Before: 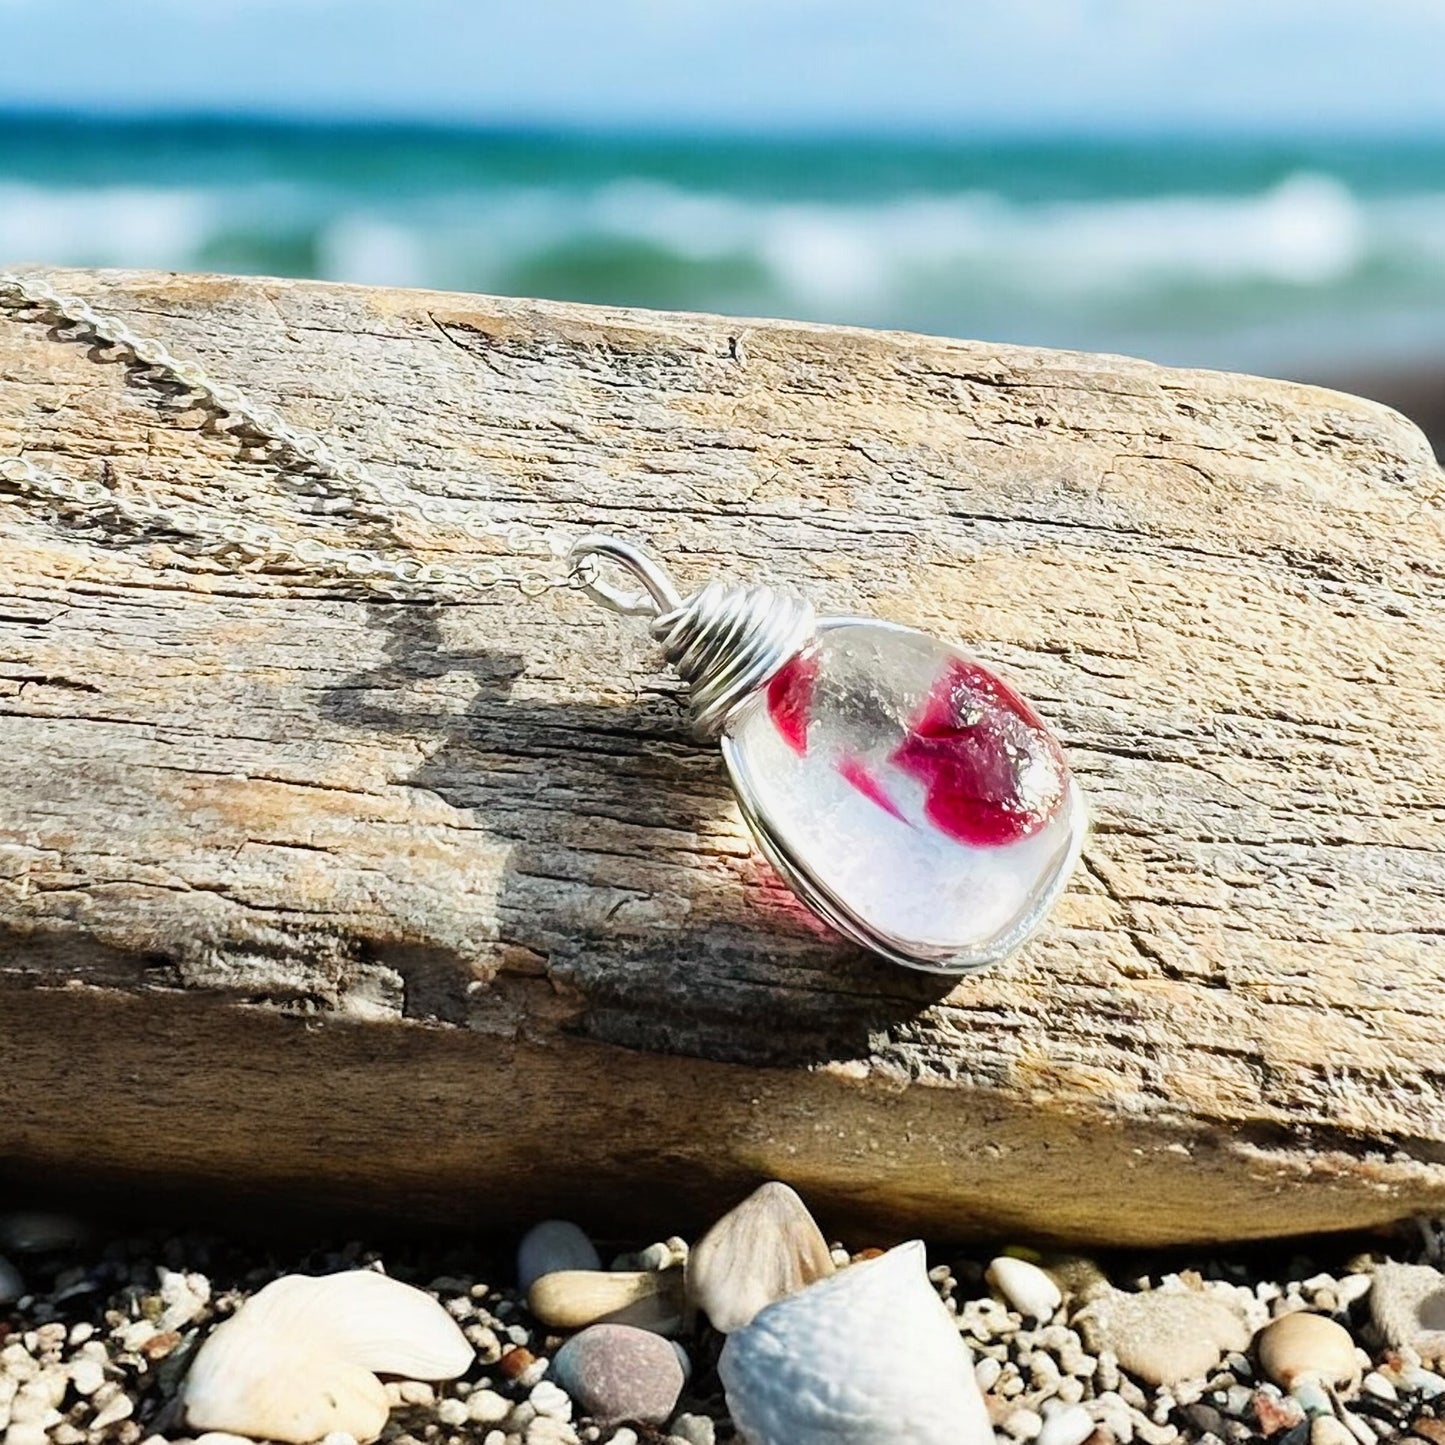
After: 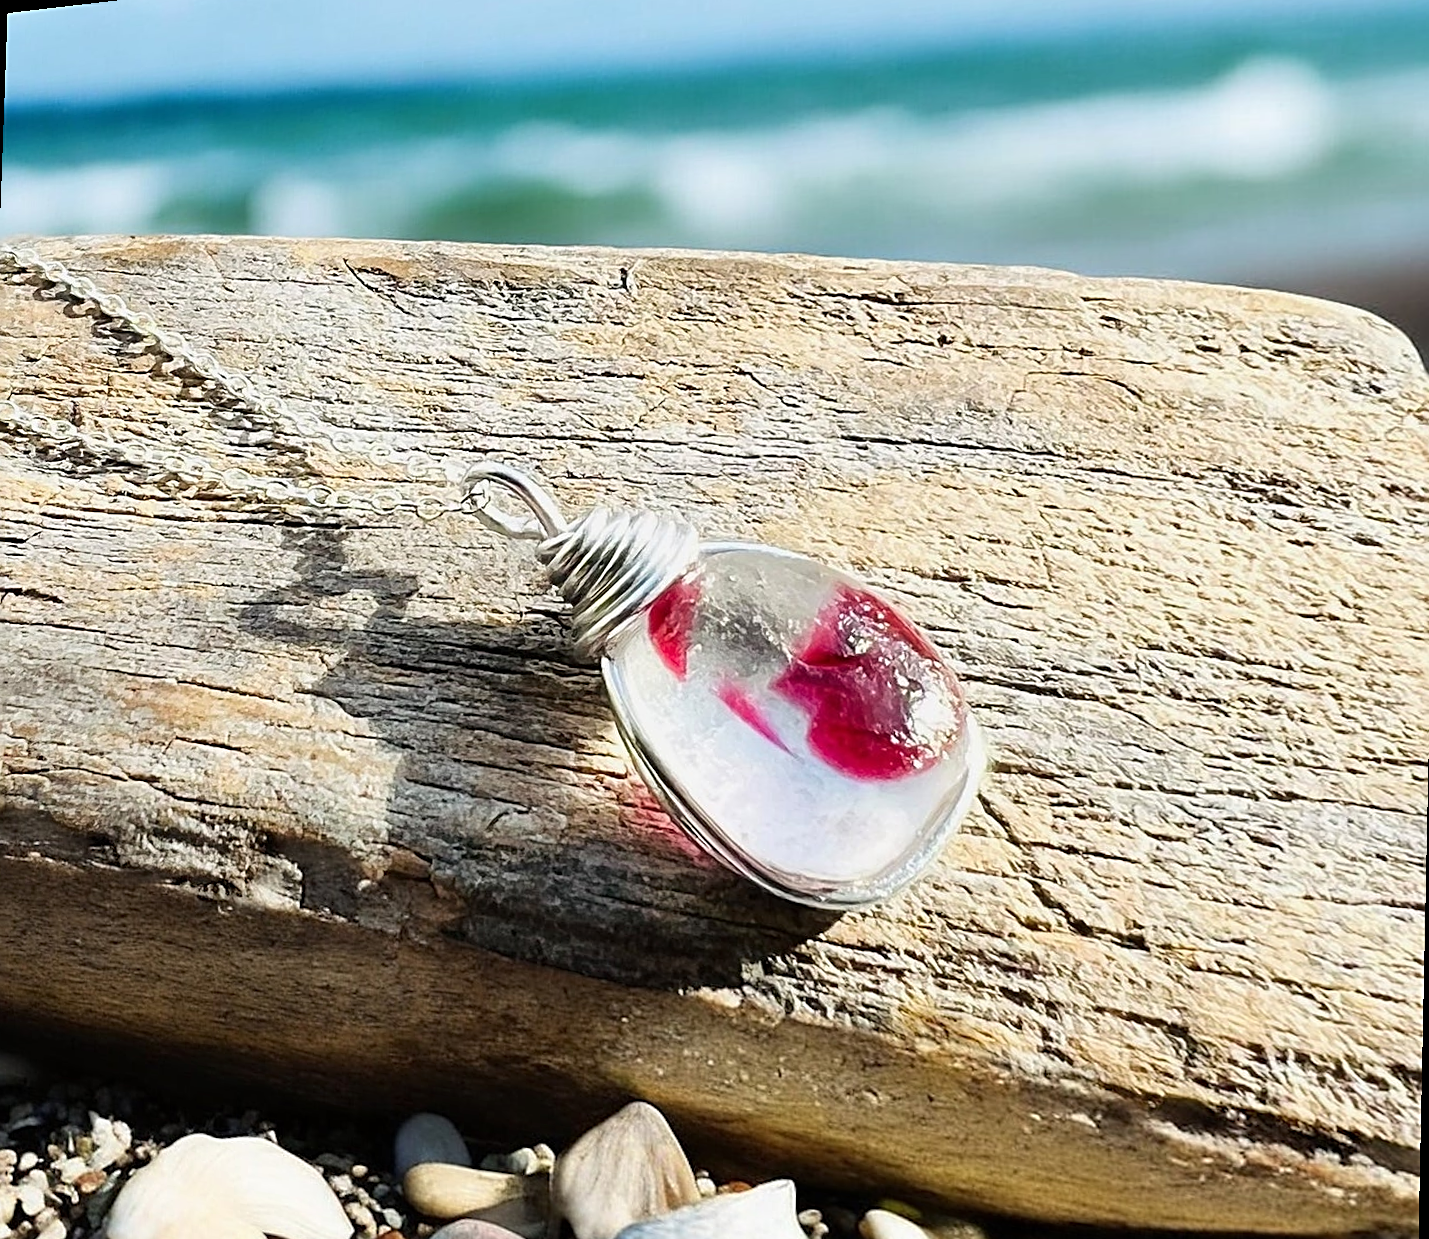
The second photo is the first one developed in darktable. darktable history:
rotate and perspective: rotation 1.69°, lens shift (vertical) -0.023, lens shift (horizontal) -0.291, crop left 0.025, crop right 0.988, crop top 0.092, crop bottom 0.842
sharpen: on, module defaults
